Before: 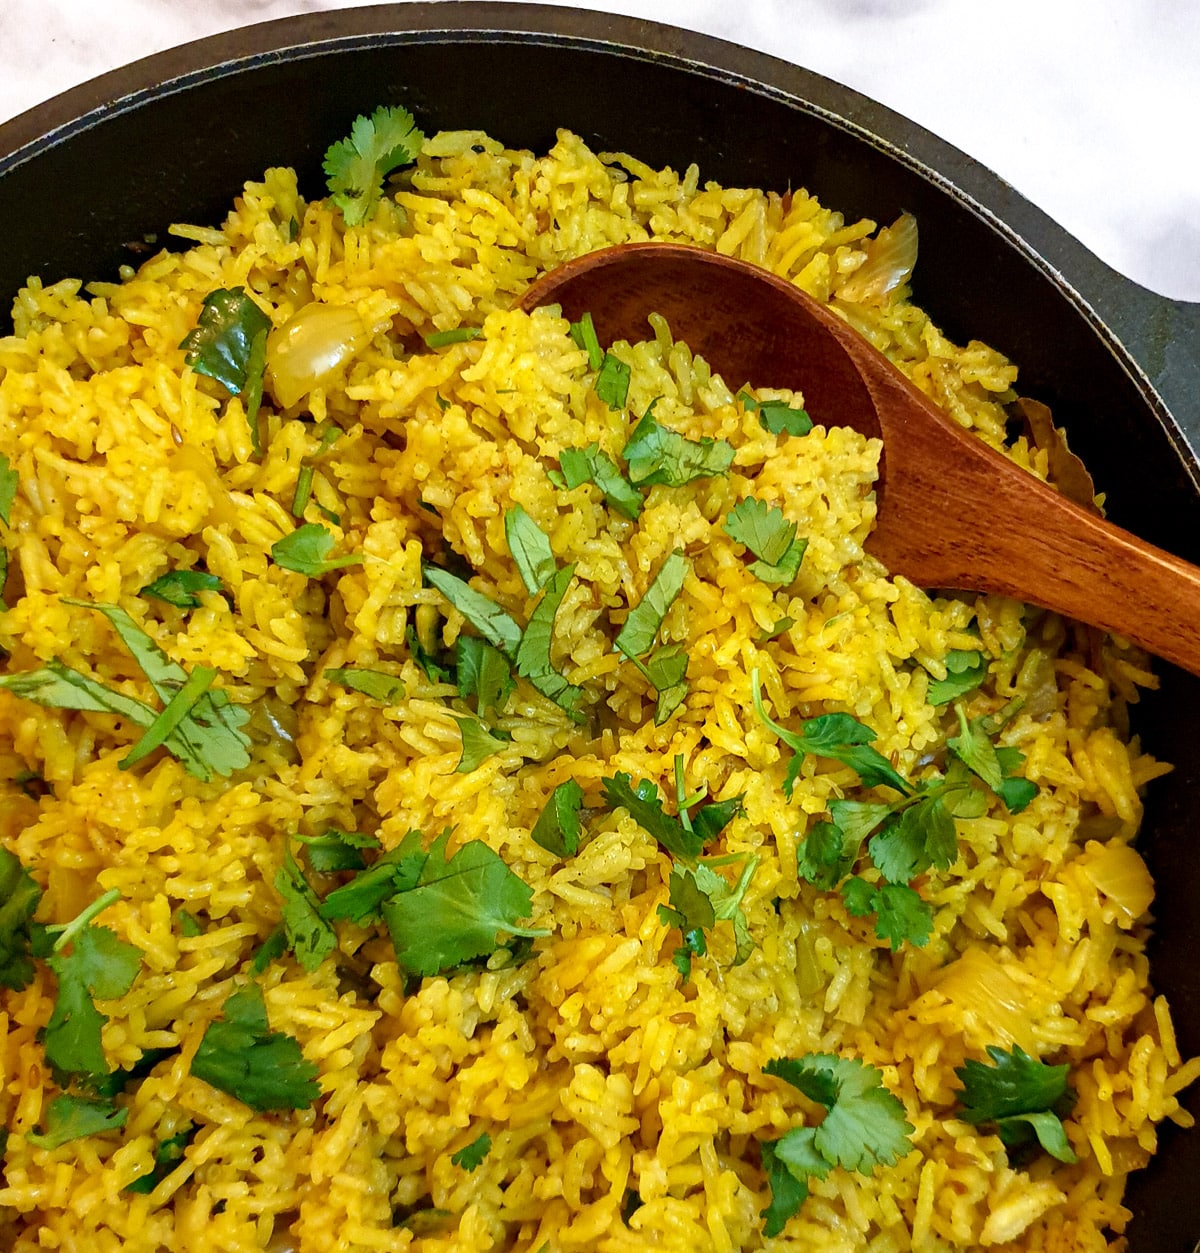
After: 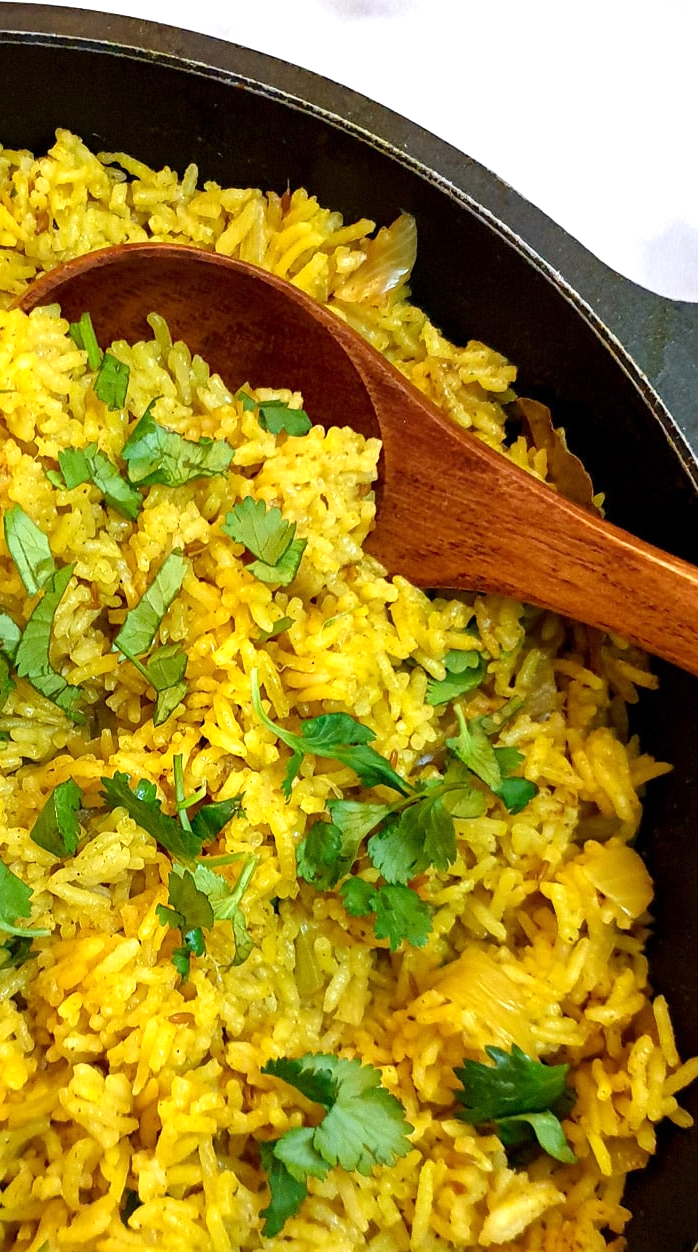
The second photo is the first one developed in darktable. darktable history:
exposure: exposure 0.294 EV, compensate exposure bias true, compensate highlight preservation false
crop: left 41.805%
